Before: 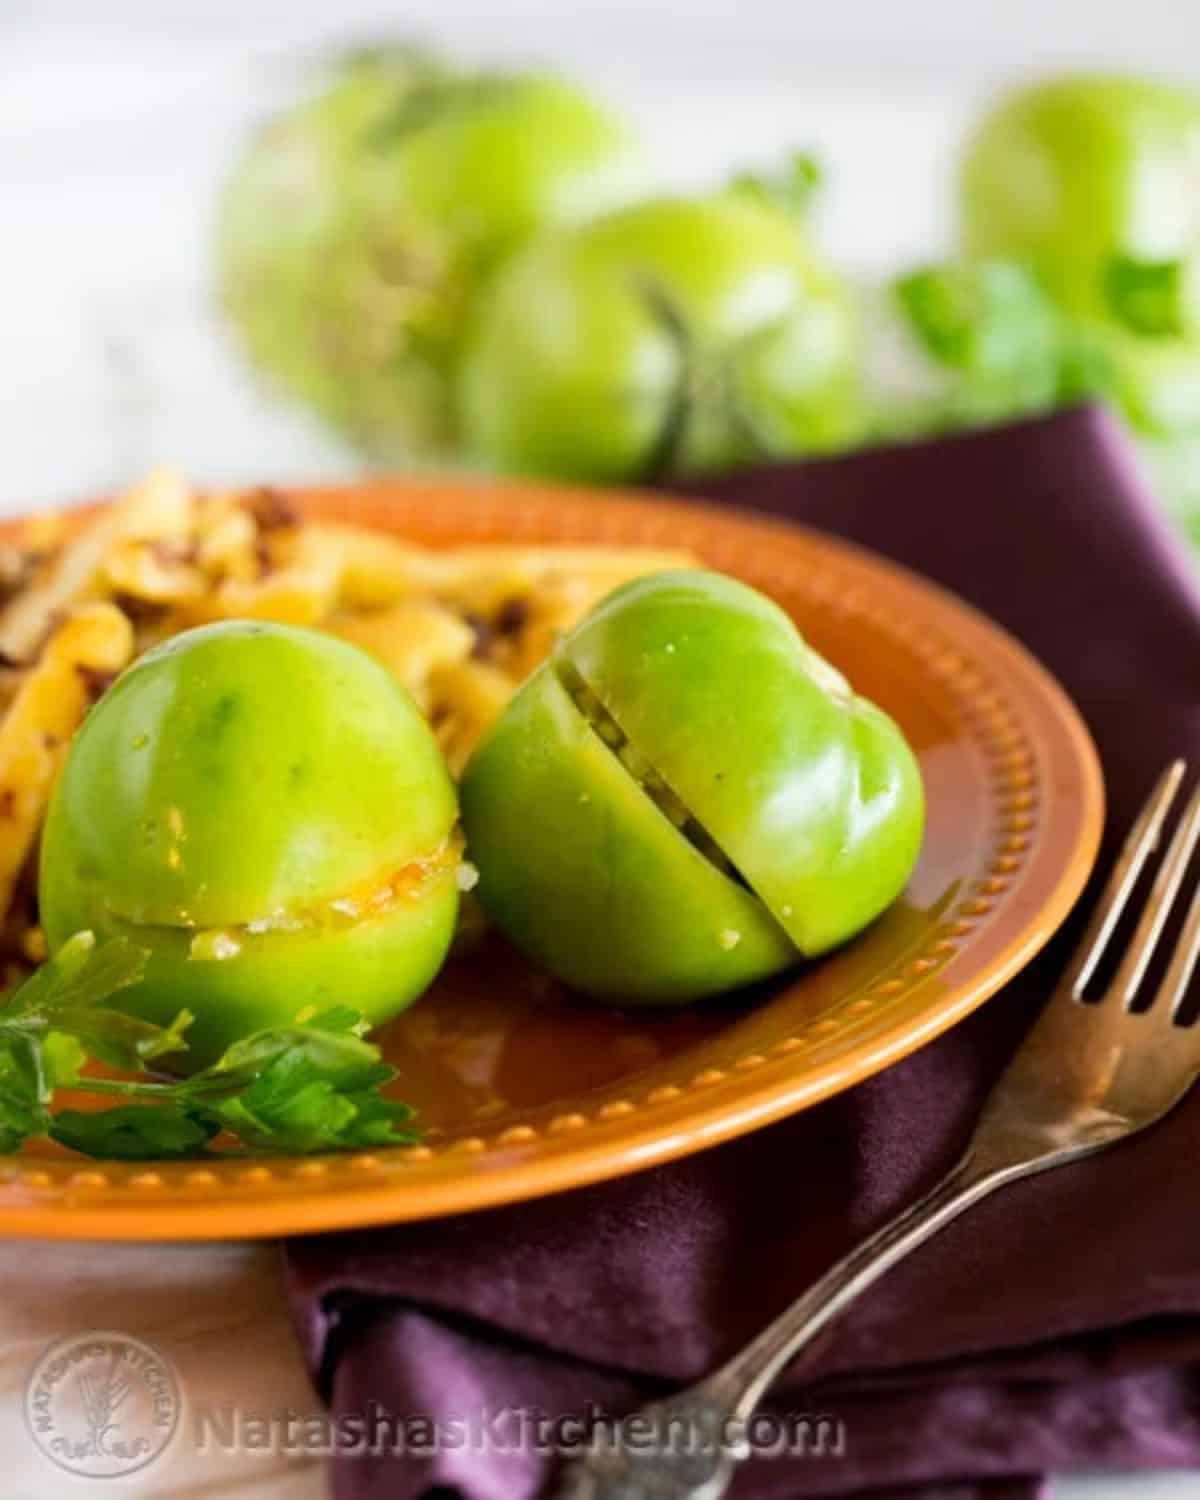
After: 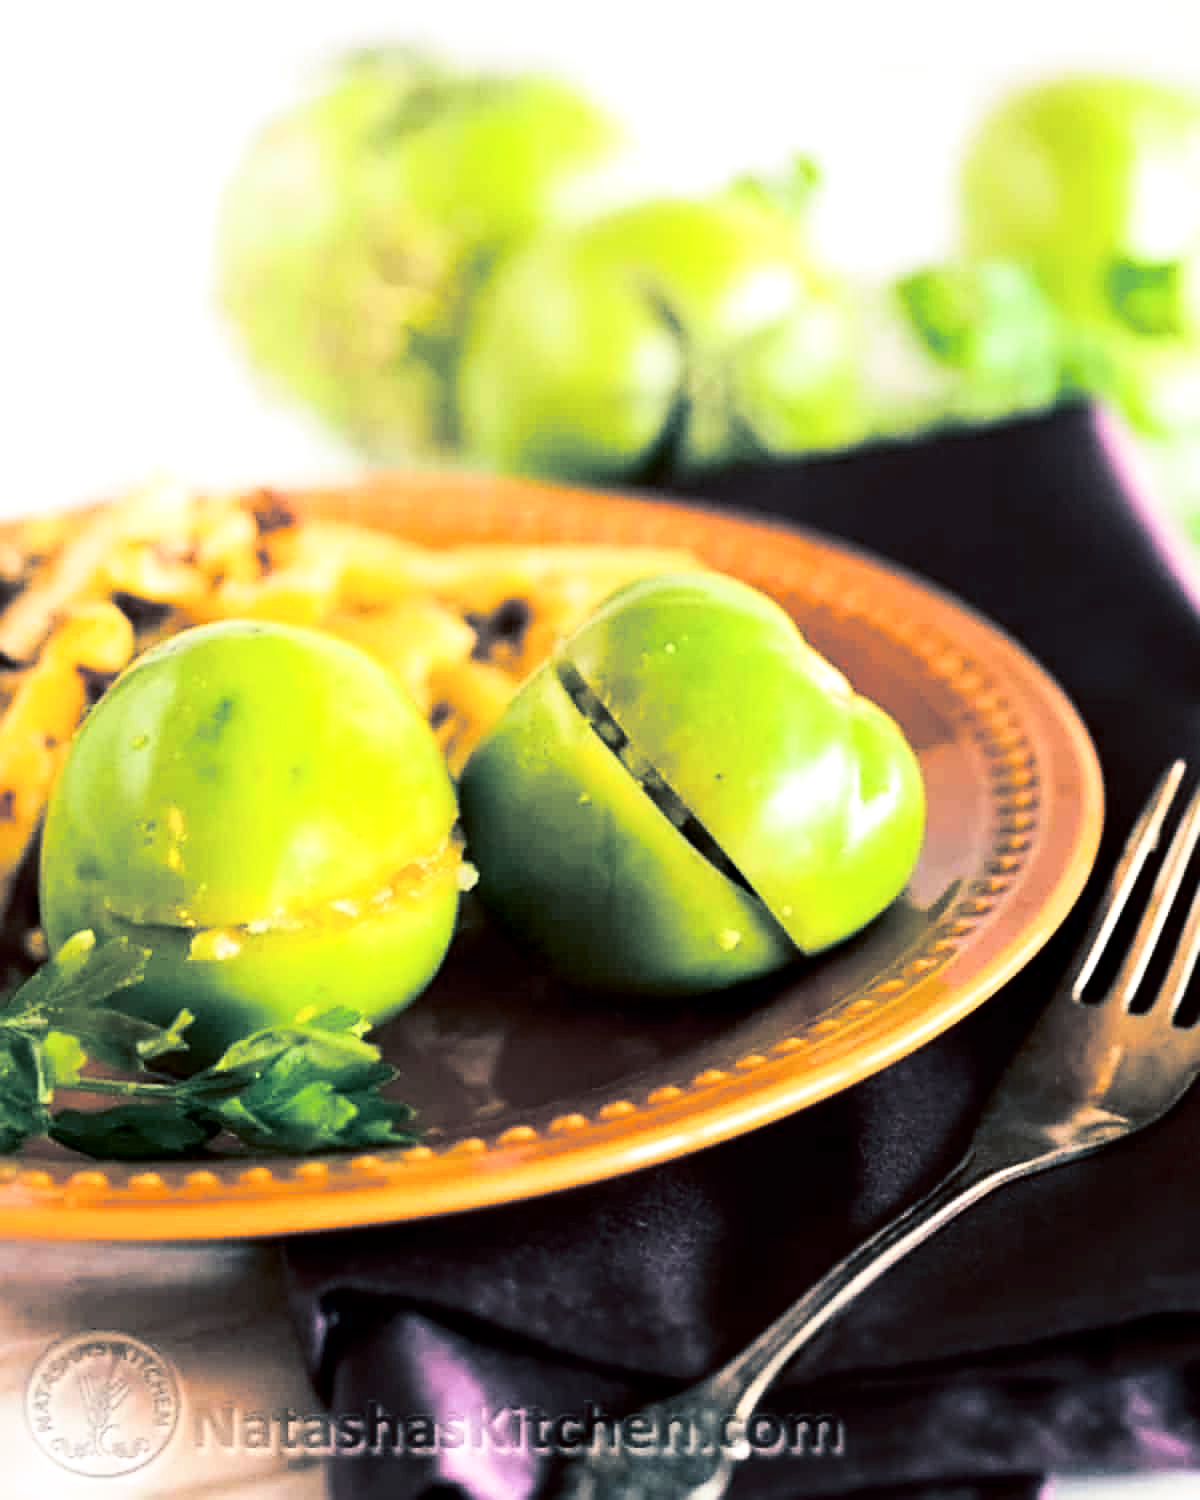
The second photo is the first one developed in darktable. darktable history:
sharpen: on, module defaults
exposure: black level correction 0.005, exposure 0.417 EV, compensate highlight preservation false
split-toning: shadows › hue 205.2°, shadows › saturation 0.43, highlights › hue 54°, highlights › saturation 0.54
contrast brightness saturation: contrast 0.28
